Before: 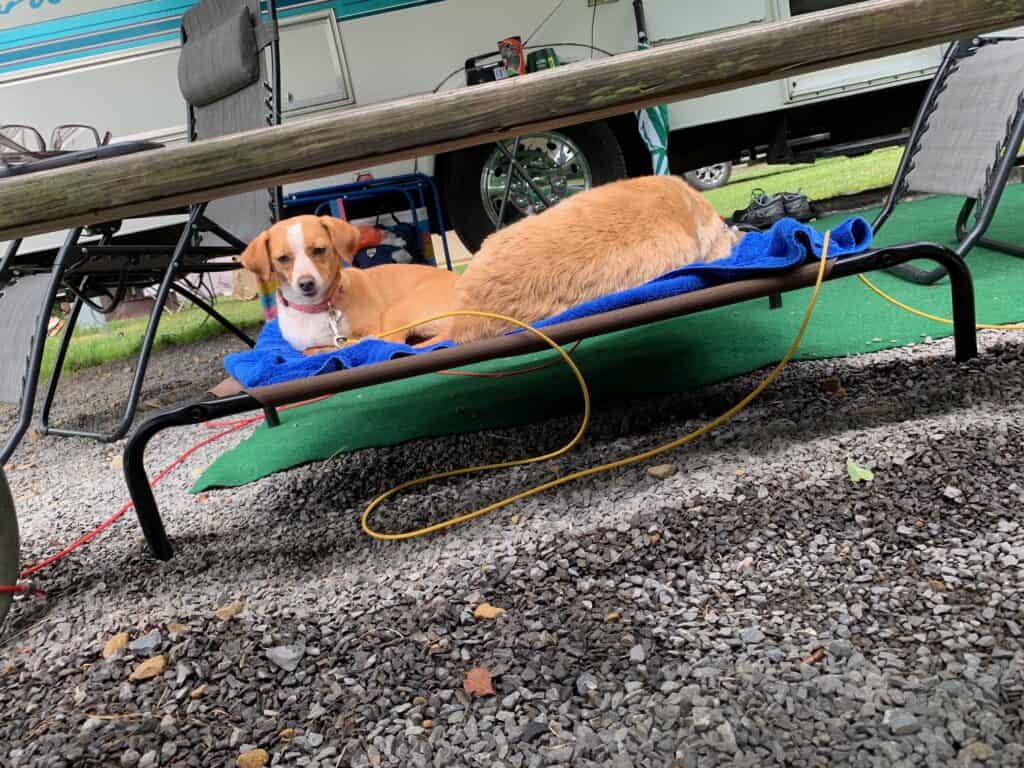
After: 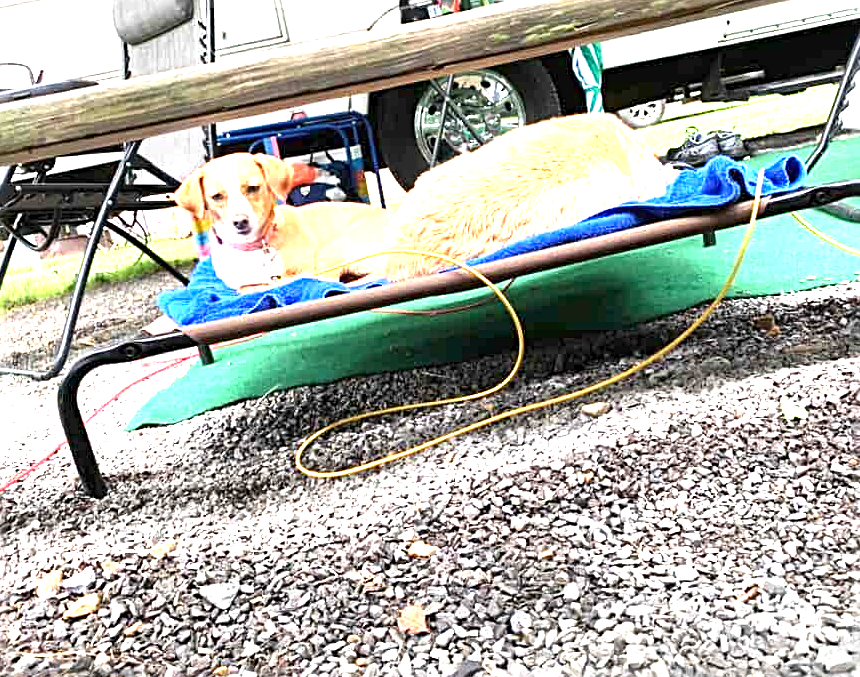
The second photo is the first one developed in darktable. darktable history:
sharpen: radius 3.119
exposure: black level correction 0, exposure 2.138 EV, compensate exposure bias true, compensate highlight preservation false
crop: left 6.446%, top 8.188%, right 9.538%, bottom 3.548%
